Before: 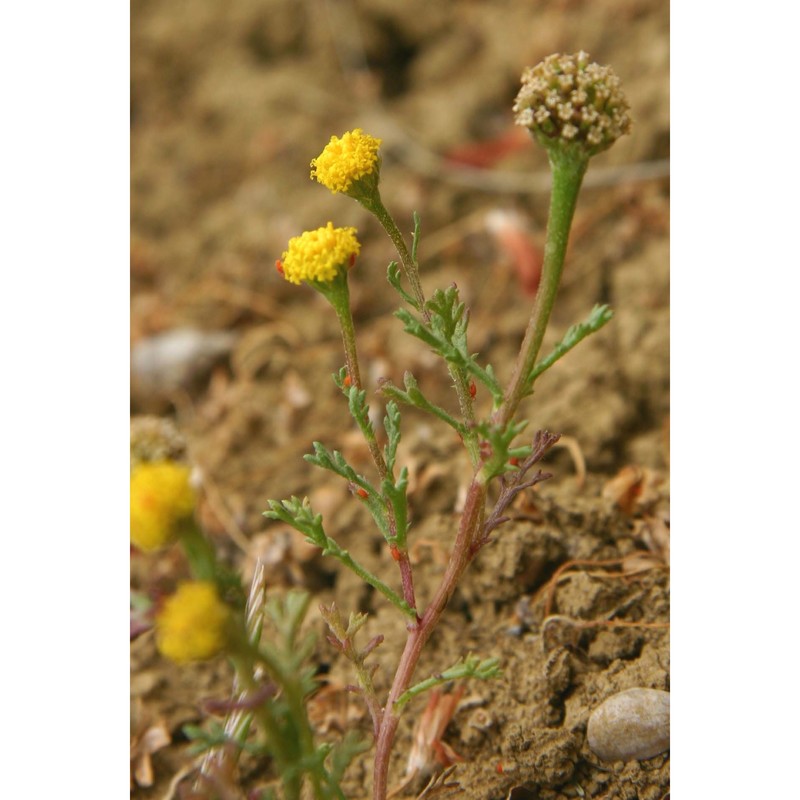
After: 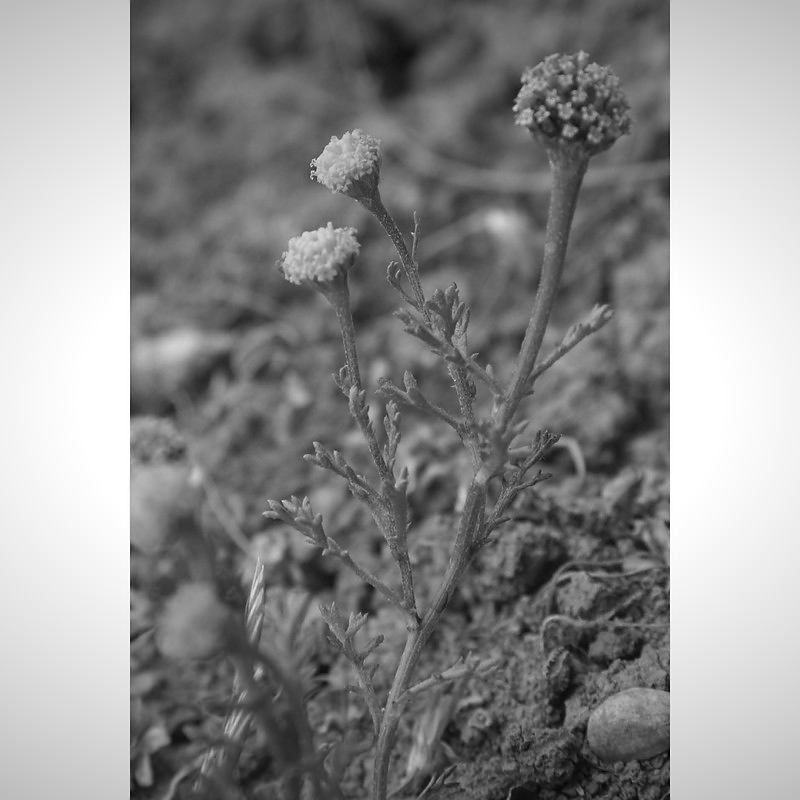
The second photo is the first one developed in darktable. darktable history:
color calibration: output gray [0.21, 0.42, 0.37, 0], x 0.369, y 0.382, temperature 4314.69 K
sharpen: radius 1.028, threshold 1.029
vignetting: fall-off radius 99.52%, center (0, 0.004), width/height ratio 1.339
